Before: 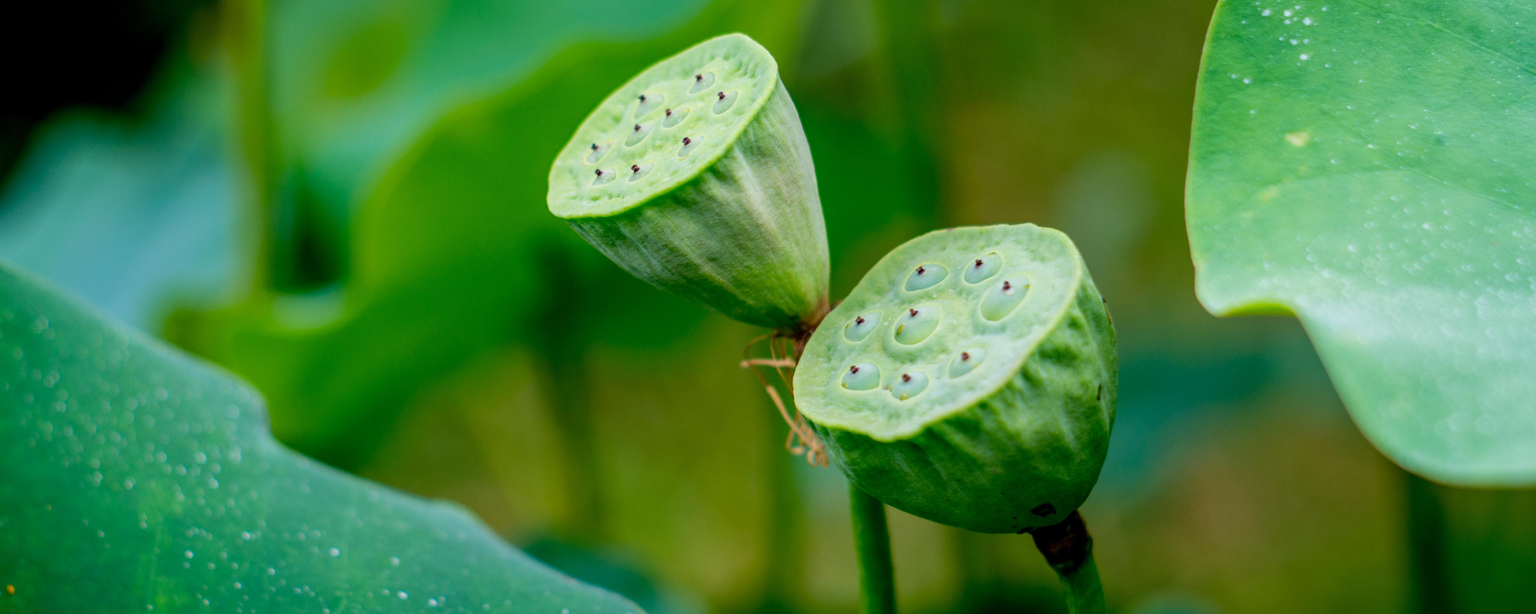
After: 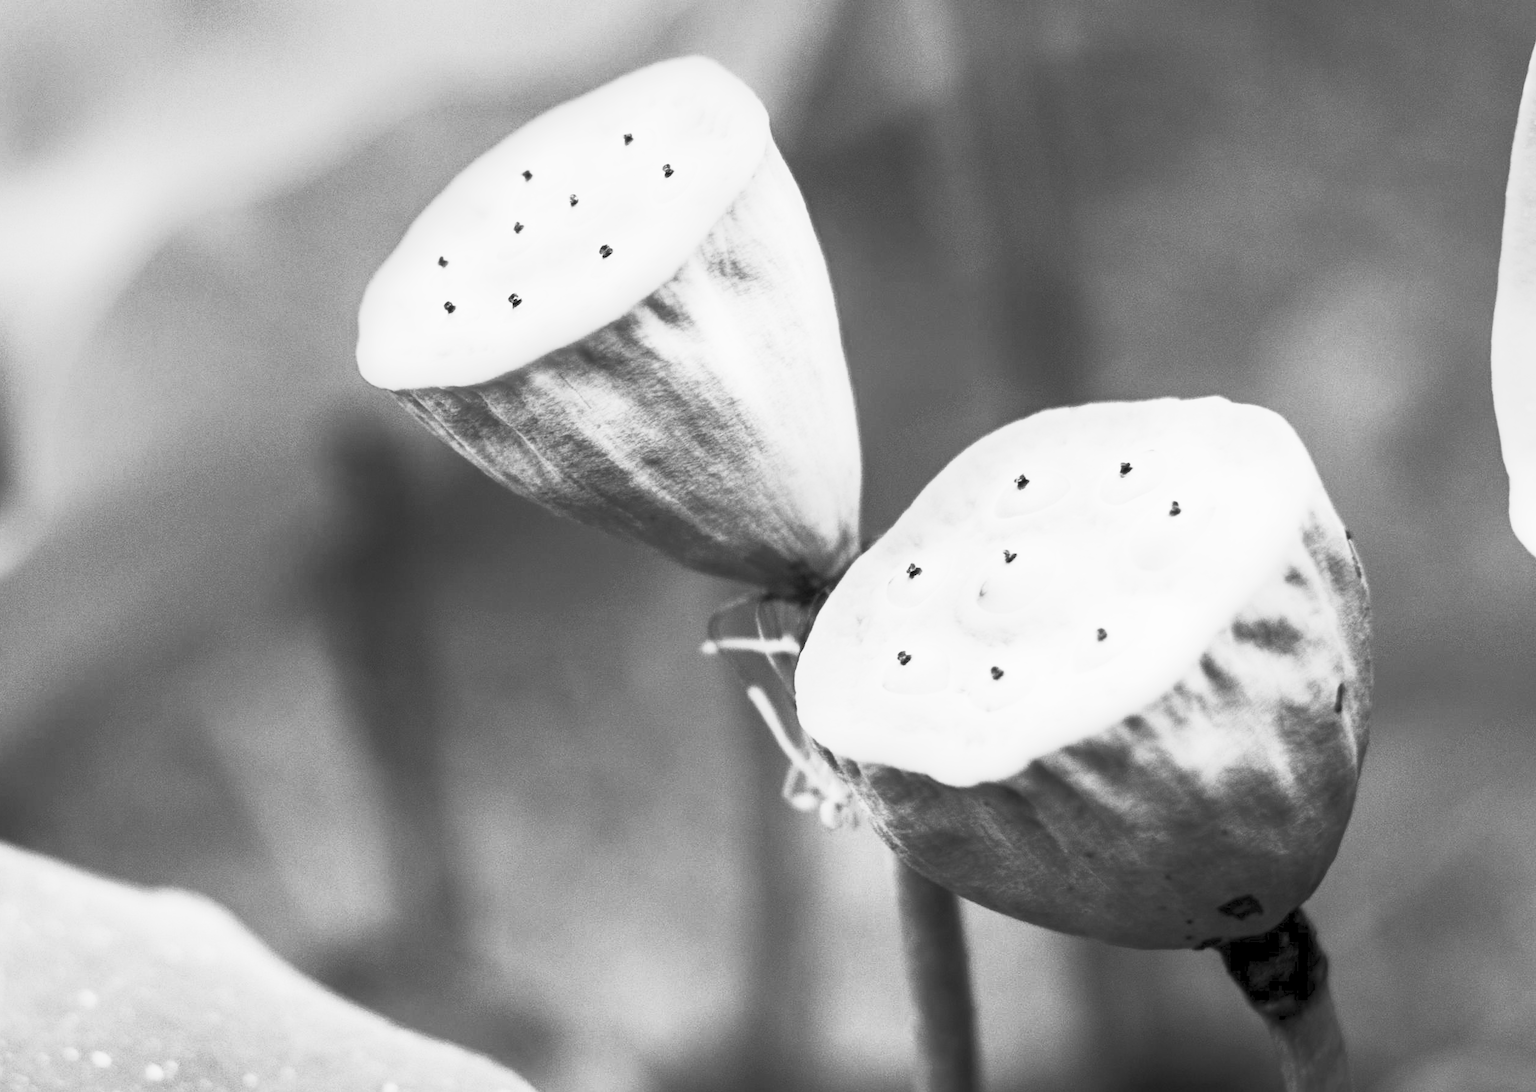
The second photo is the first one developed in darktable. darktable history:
monochrome: on, module defaults
tone equalizer: on, module defaults
crop and rotate: left 22.516%, right 21.234%
contrast brightness saturation: contrast 1, brightness 1, saturation 1
